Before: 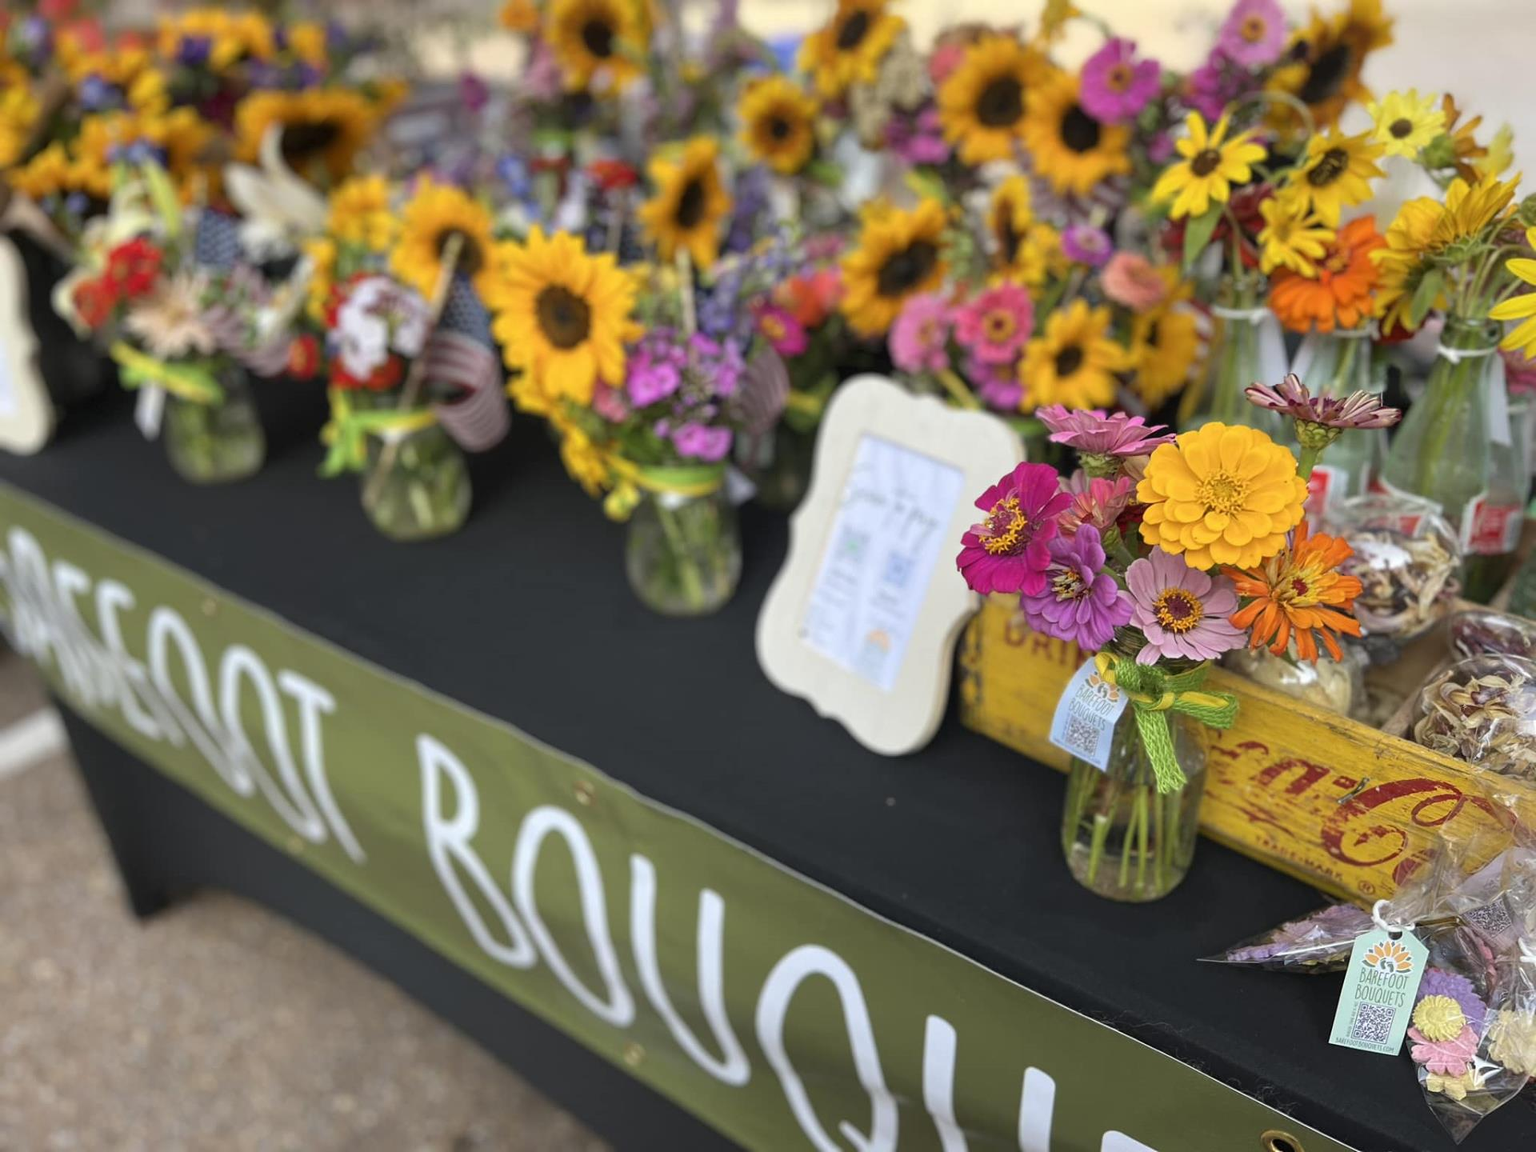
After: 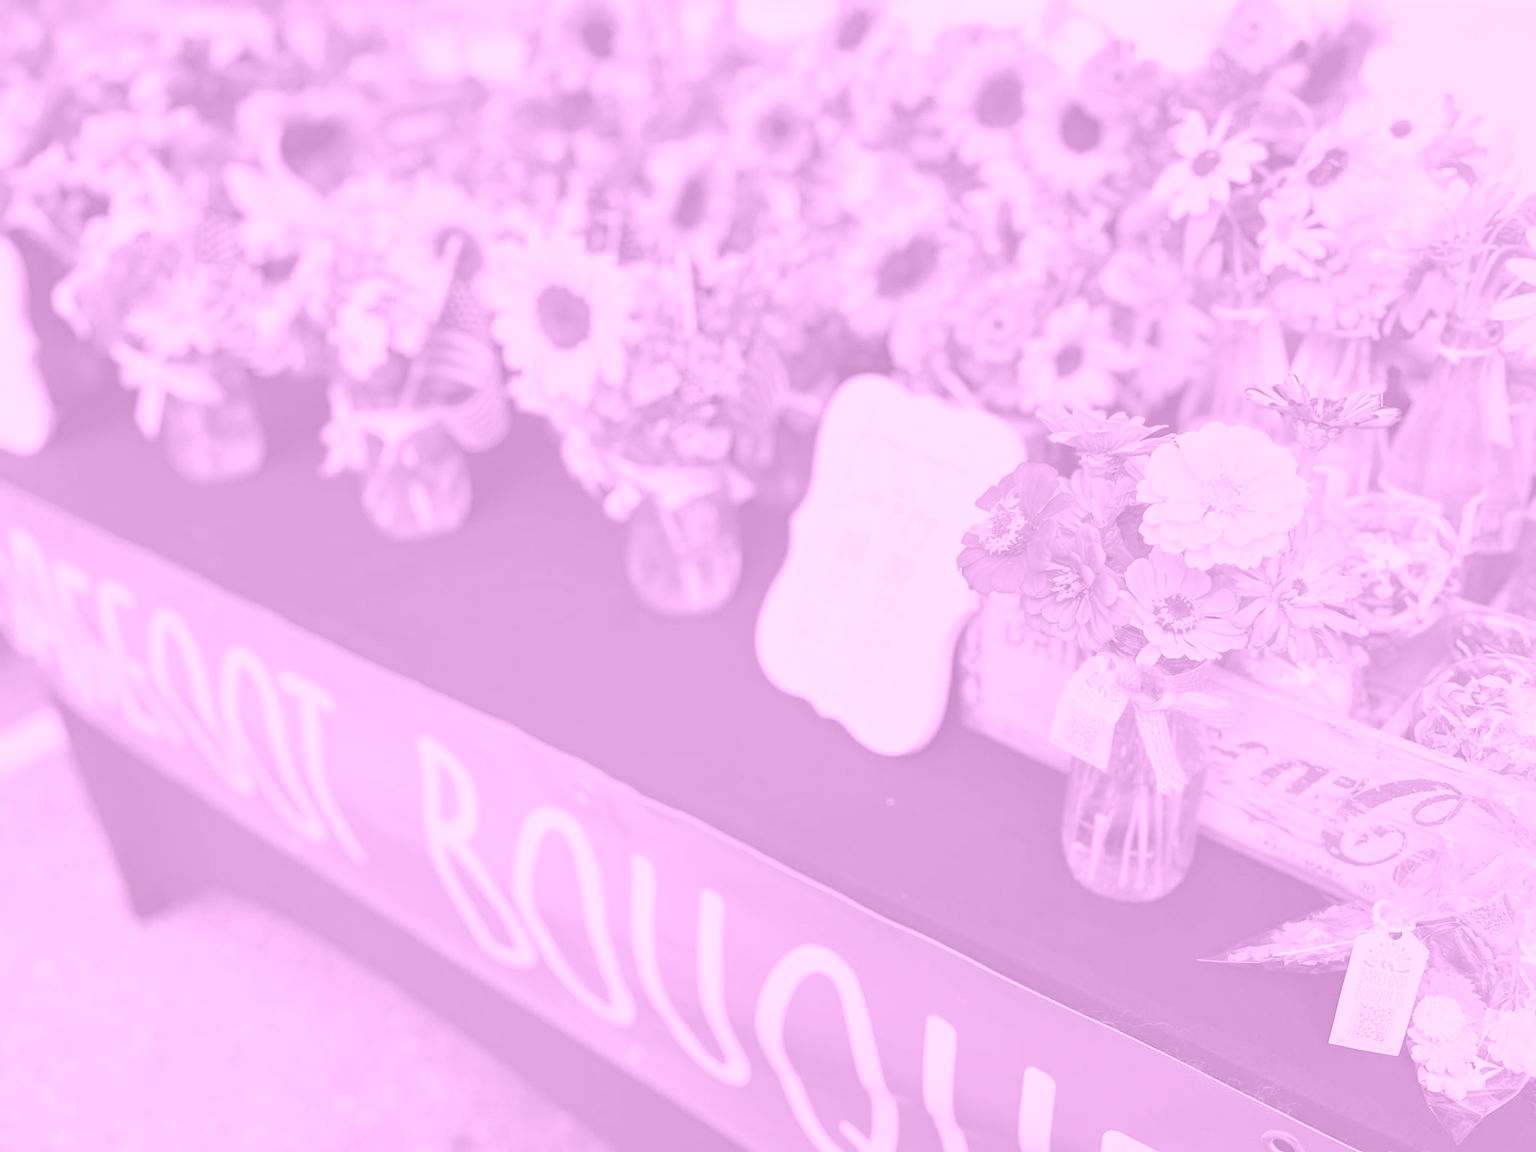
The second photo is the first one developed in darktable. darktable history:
contrast brightness saturation: contrast 0.2, brightness 0.16, saturation 0.22
colorize: hue 331.2°, saturation 69%, source mix 30.28%, lightness 69.02%, version 1
haze removal: compatibility mode true, adaptive false
